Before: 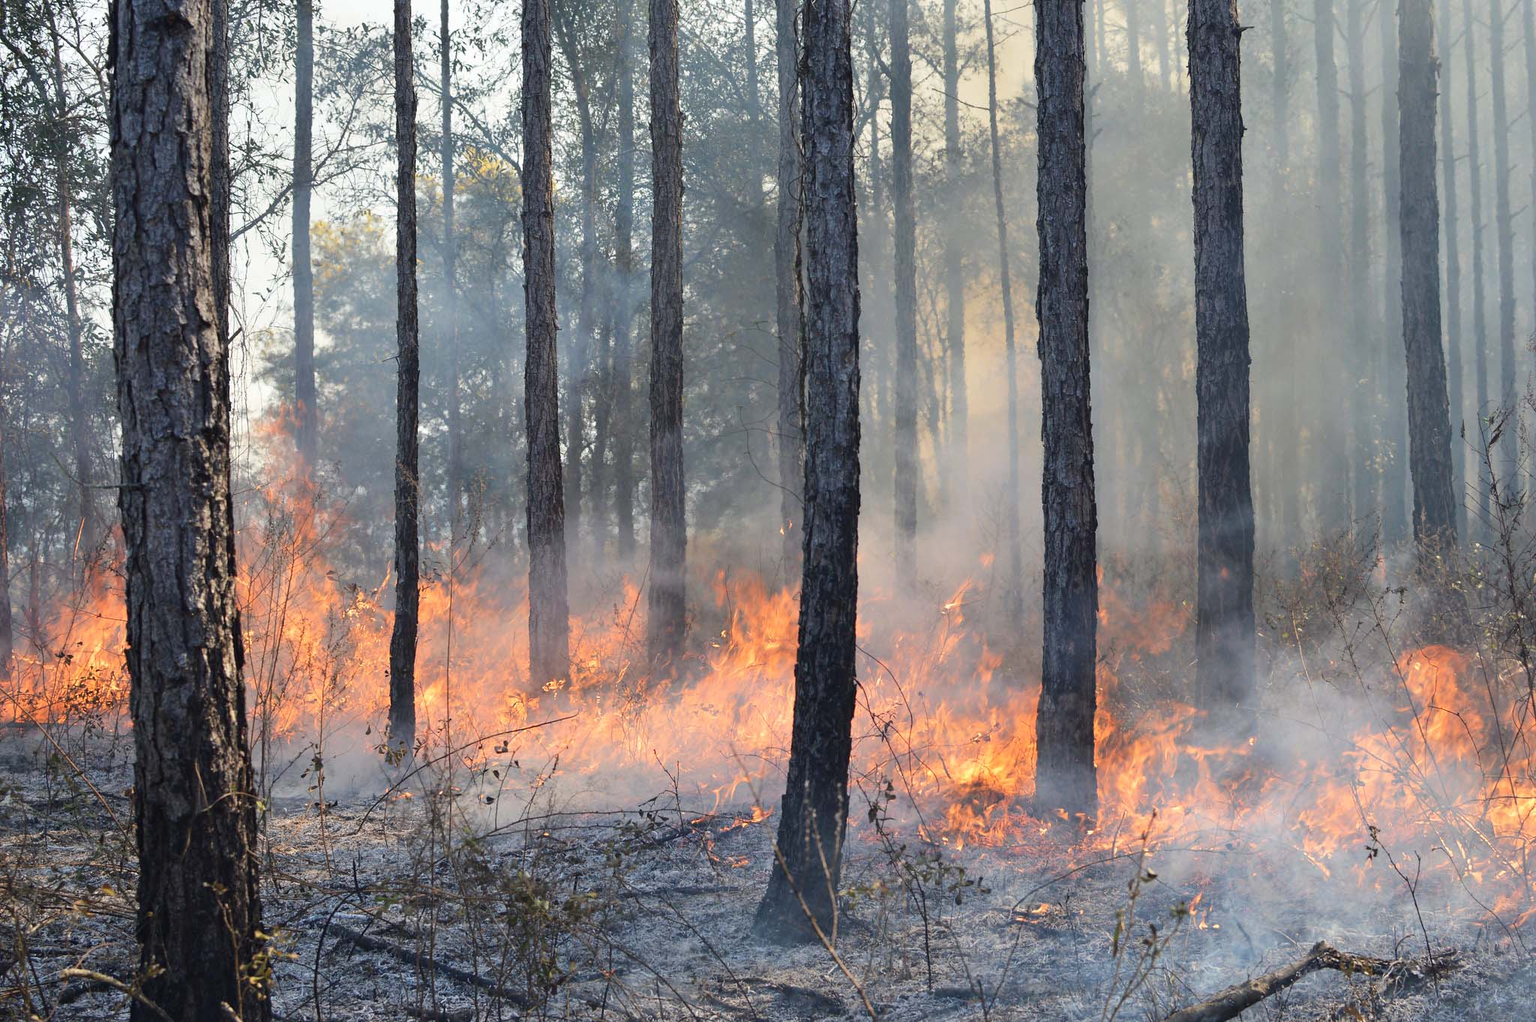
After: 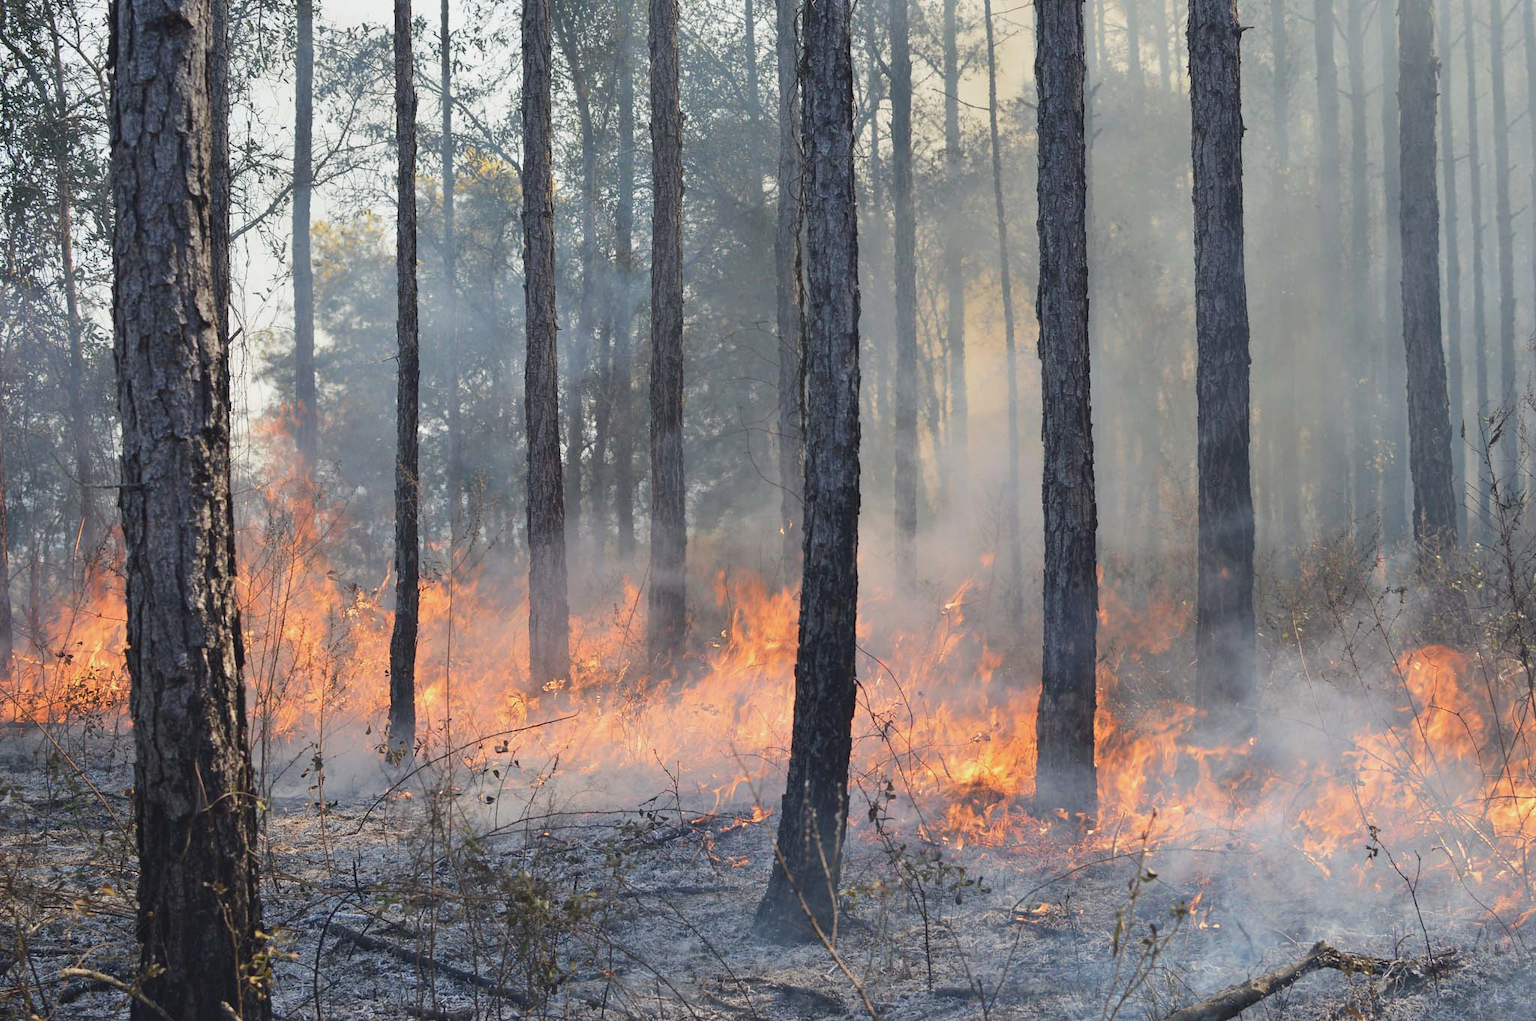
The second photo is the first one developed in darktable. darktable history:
contrast brightness saturation: contrast -0.098, saturation -0.084
